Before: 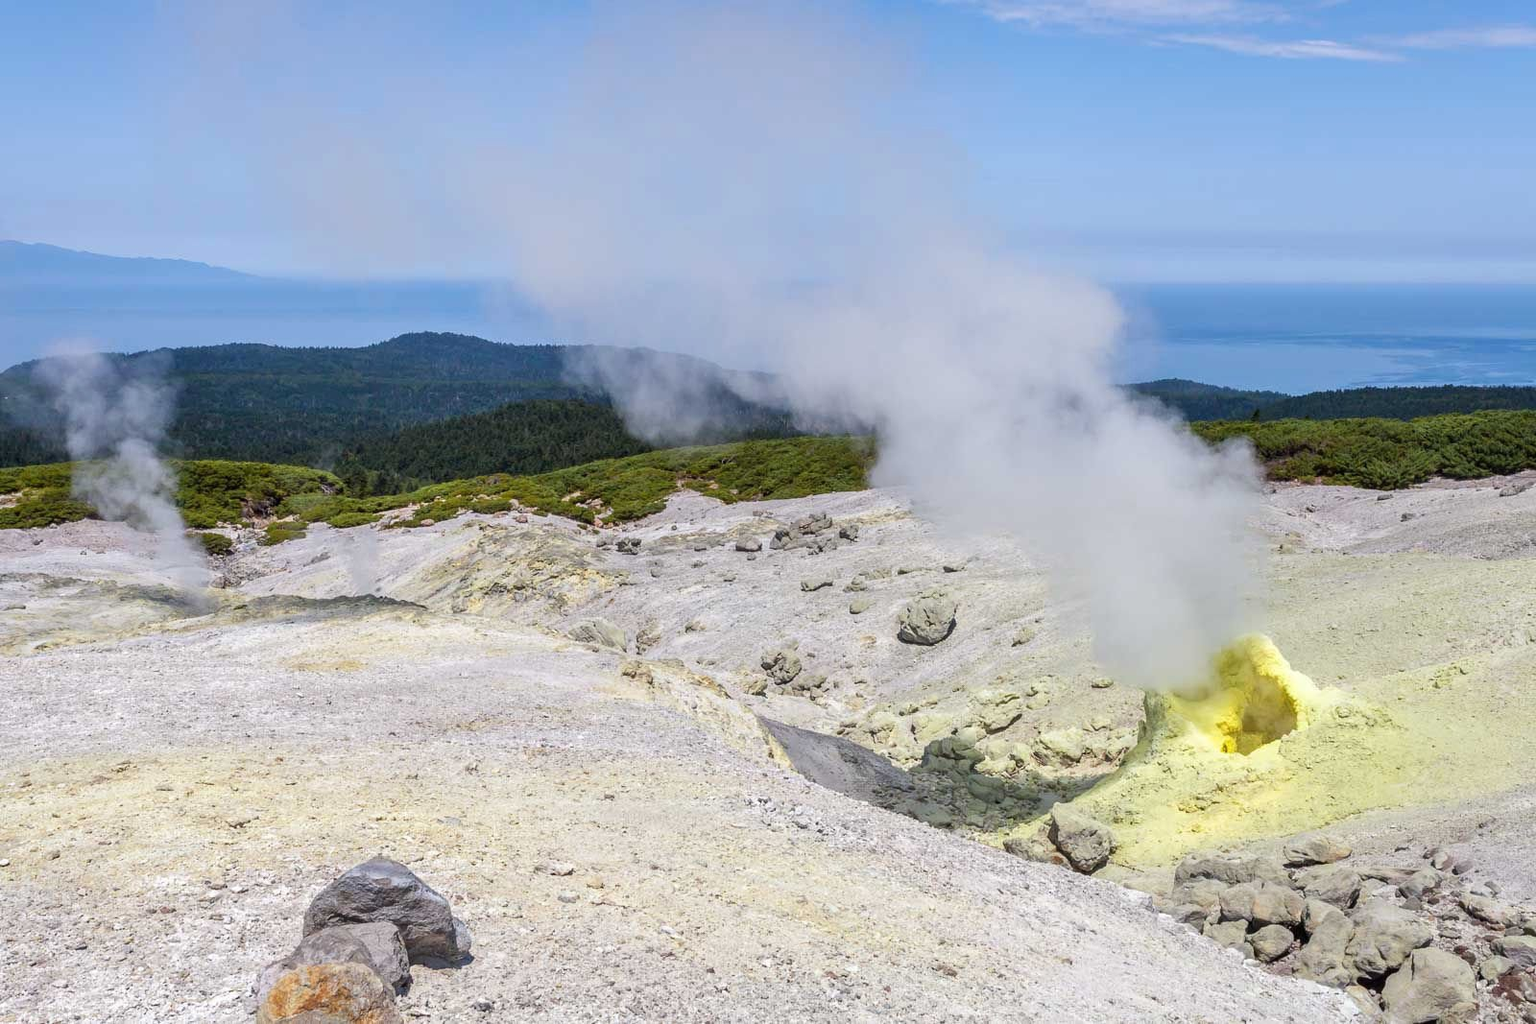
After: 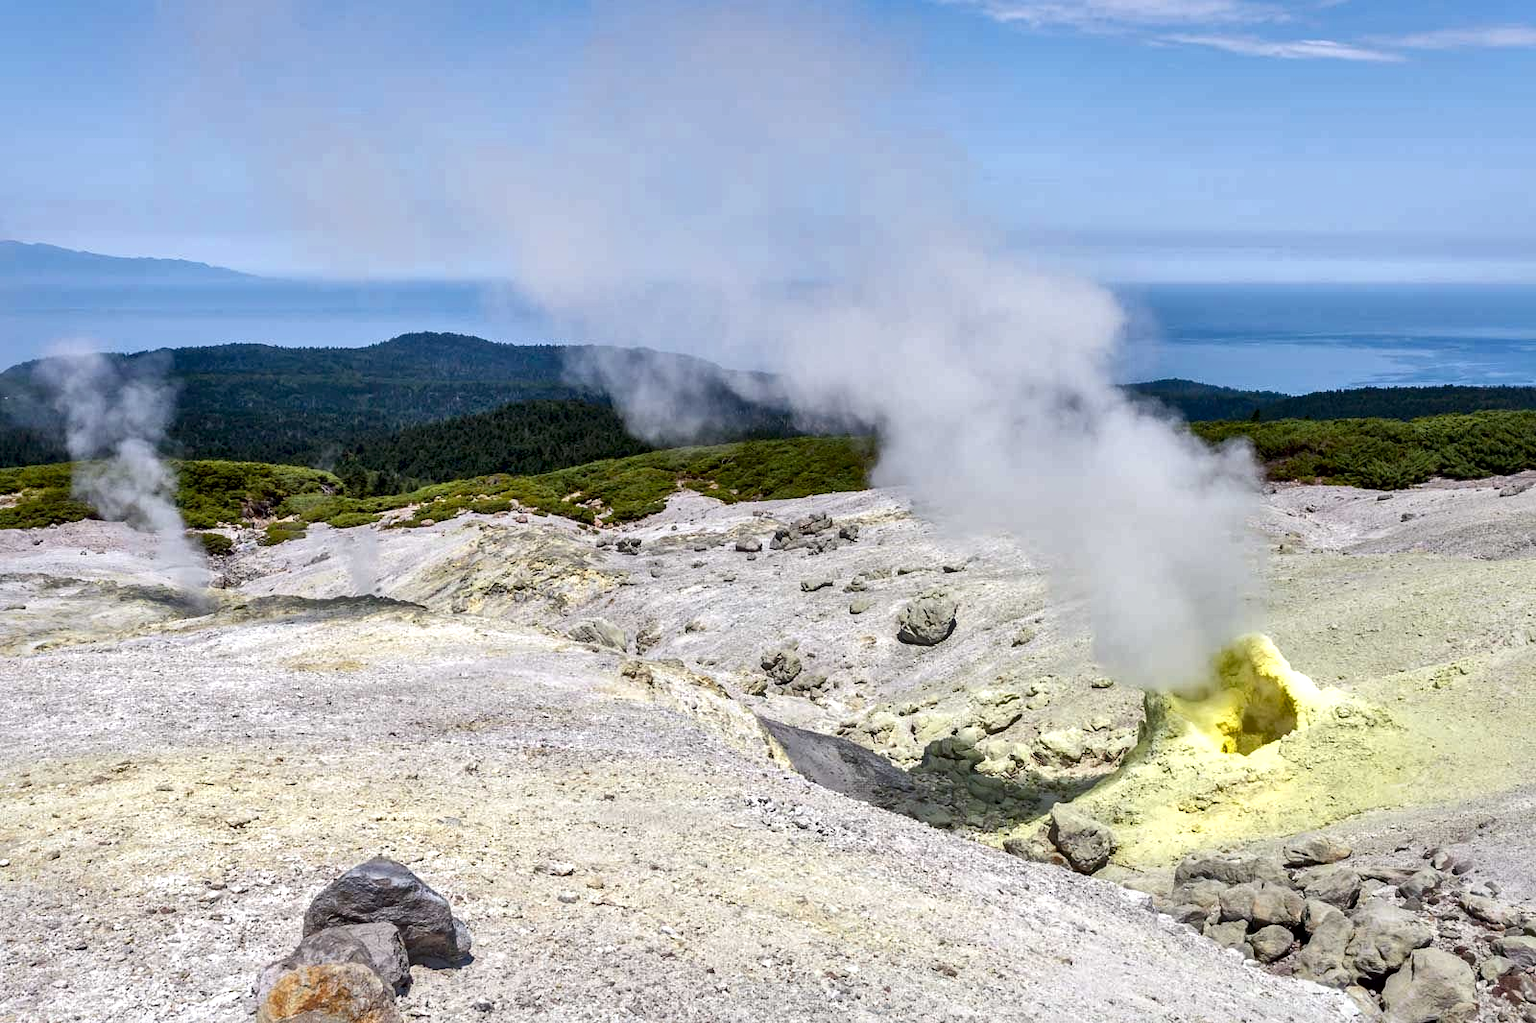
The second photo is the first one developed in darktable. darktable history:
local contrast: mode bilateral grid, contrast 69, coarseness 75, detail 181%, midtone range 0.2
exposure: black level correction 0.005, exposure 0.001 EV, compensate highlight preservation false
crop: bottom 0.057%
